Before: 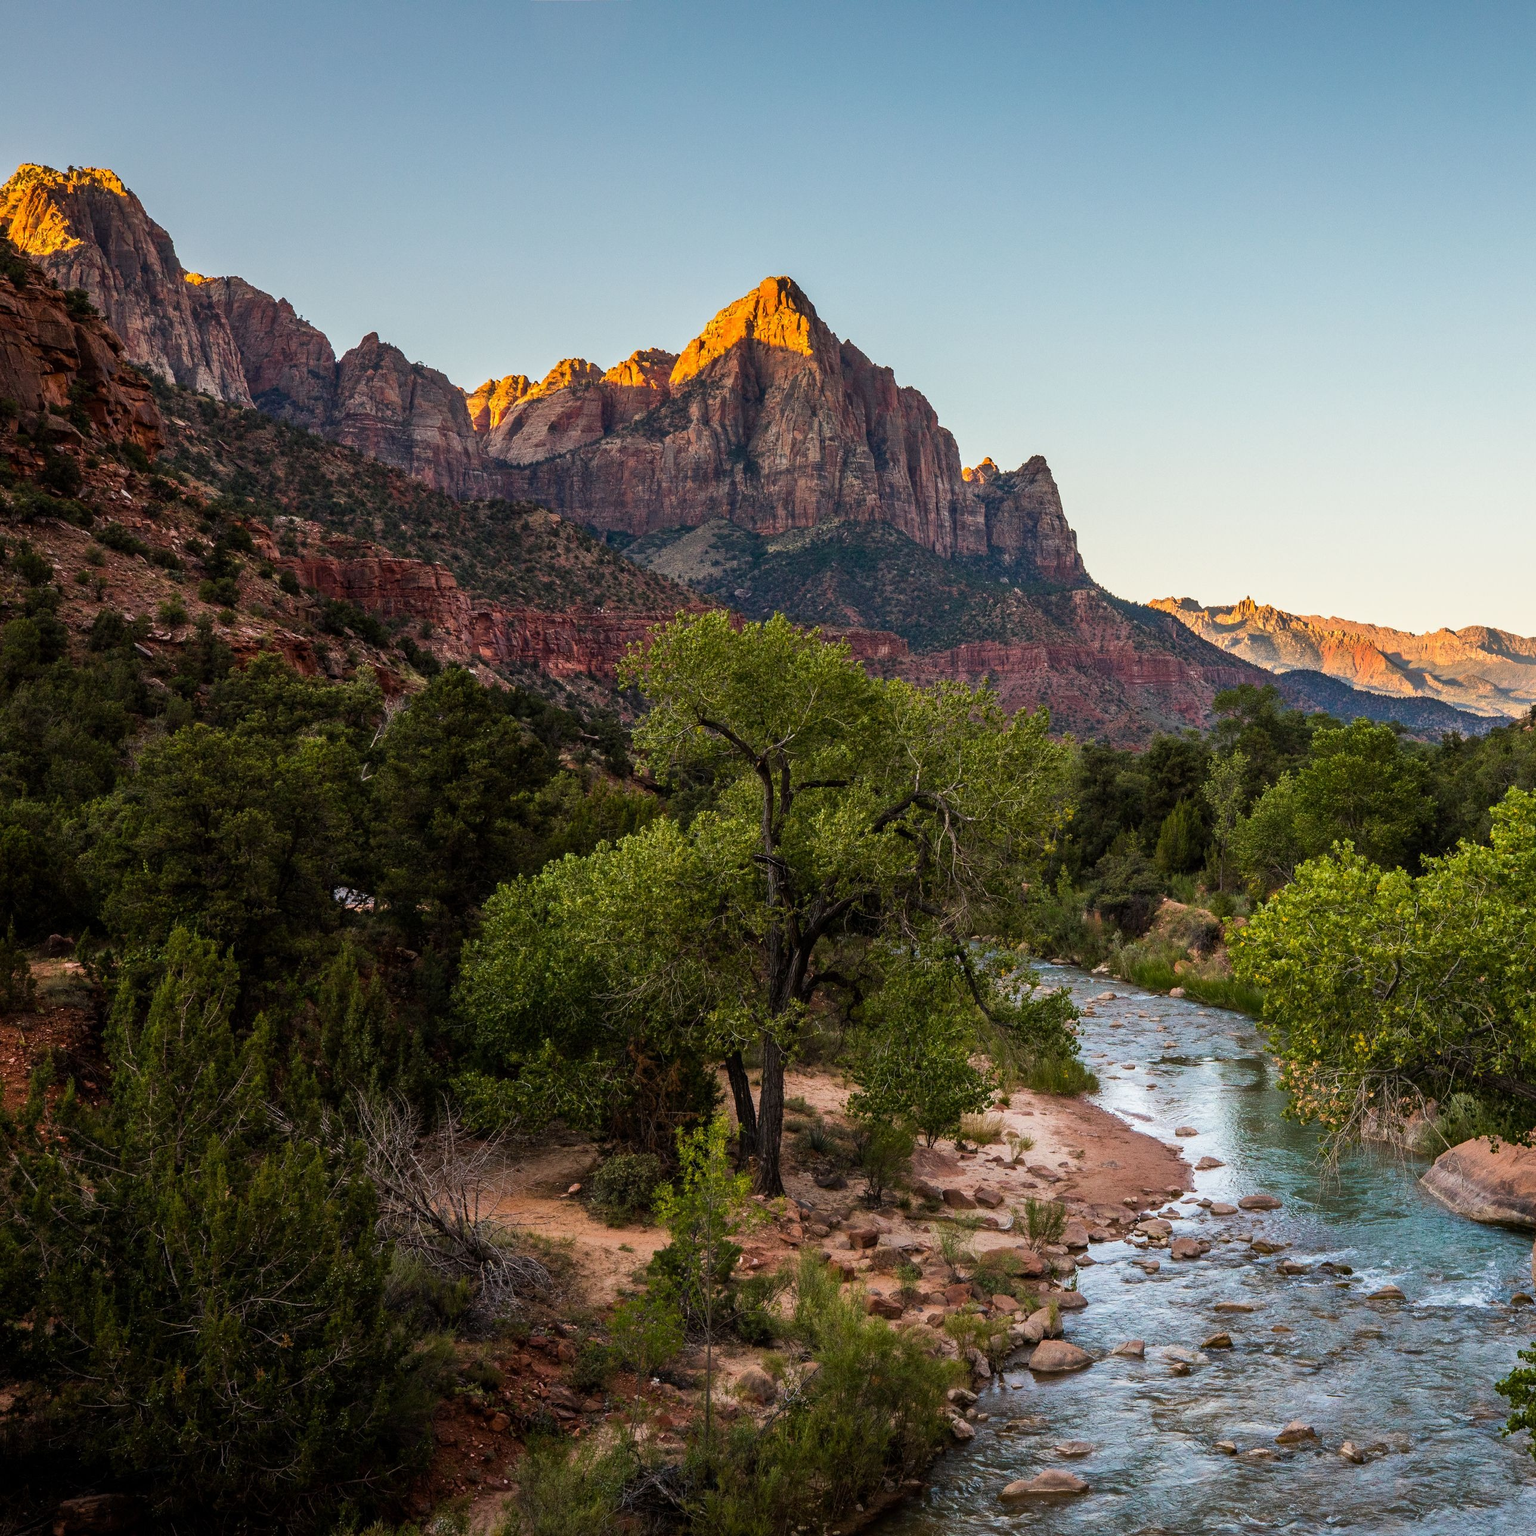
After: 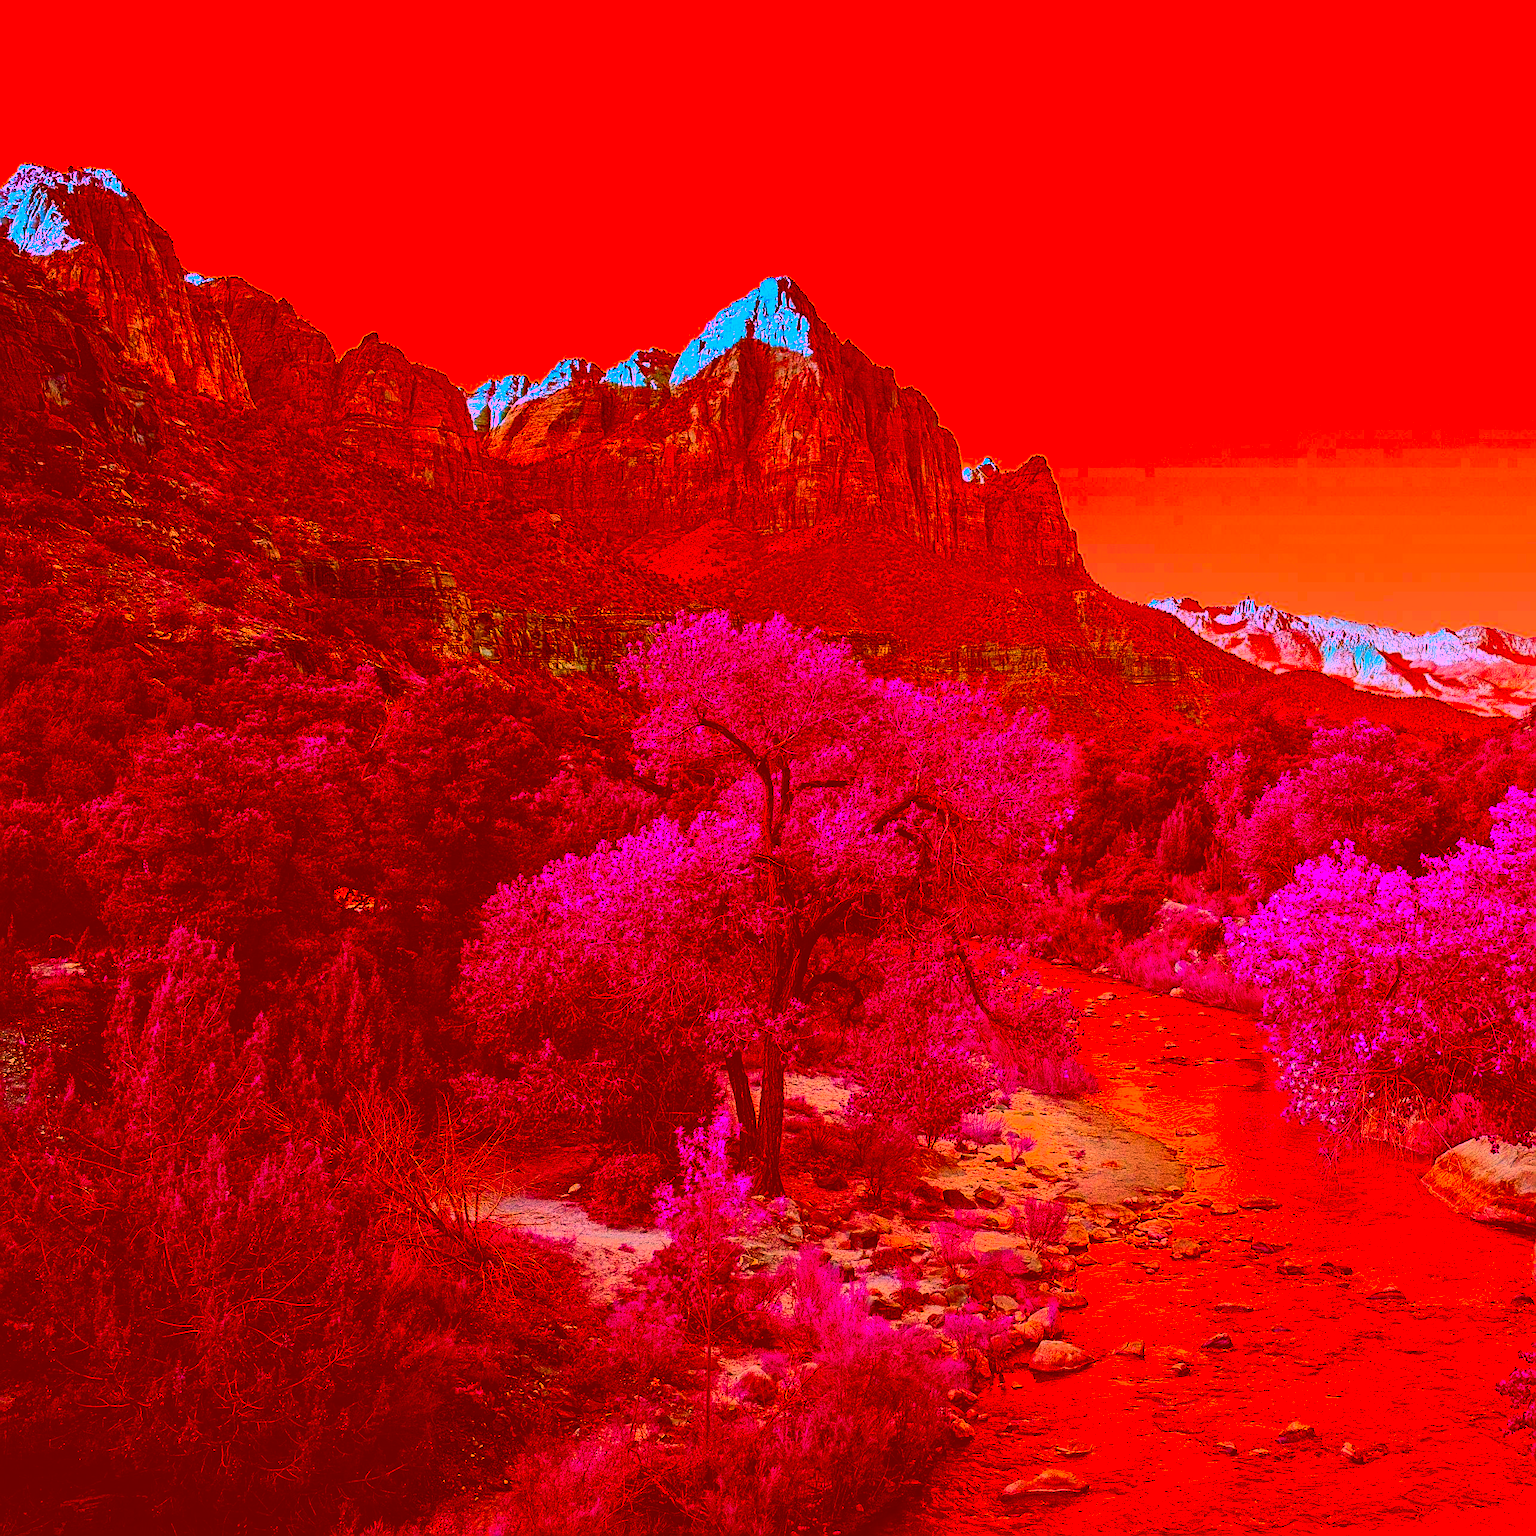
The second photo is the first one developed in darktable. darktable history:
local contrast: highlights 100%, shadows 100%, detail 120%, midtone range 0.2
sharpen: amount 1
haze removal: strength 0.29, distance 0.25, compatibility mode true, adaptive false
color correction: highlights a* -39.68, highlights b* -40, shadows a* -40, shadows b* -40, saturation -3
tone curve: curves: ch0 [(0, 0) (0.003, 0.003) (0.011, 0.012) (0.025, 0.027) (0.044, 0.048) (0.069, 0.076) (0.1, 0.109) (0.136, 0.148) (0.177, 0.194) (0.224, 0.245) (0.277, 0.303) (0.335, 0.366) (0.399, 0.436) (0.468, 0.511) (0.543, 0.593) (0.623, 0.681) (0.709, 0.775) (0.801, 0.875) (0.898, 0.954) (1, 1)], preserve colors none
